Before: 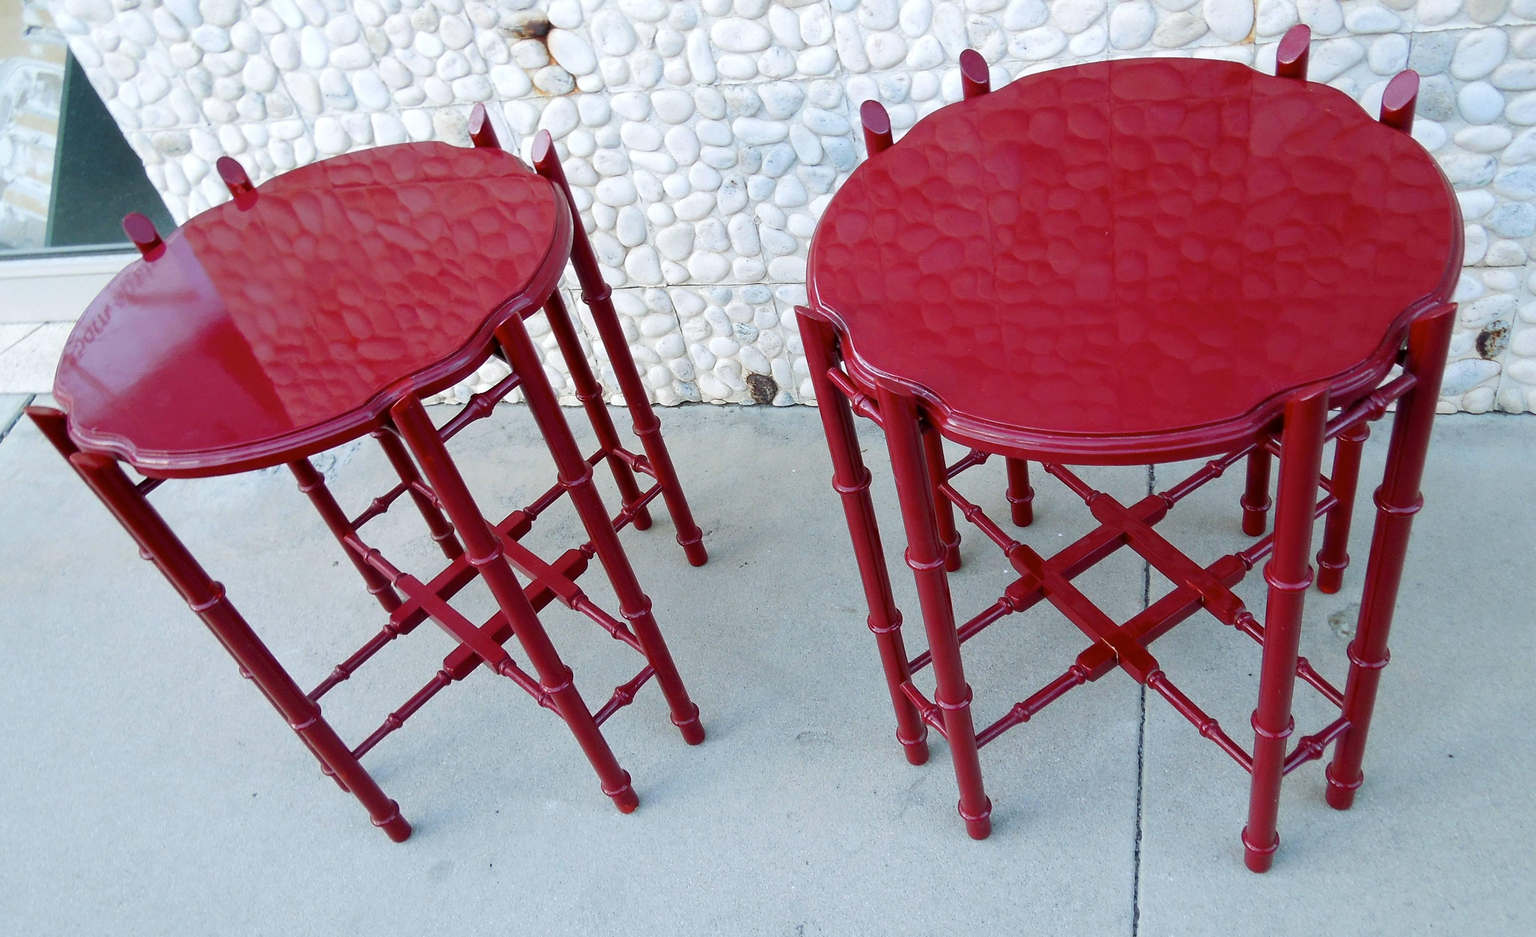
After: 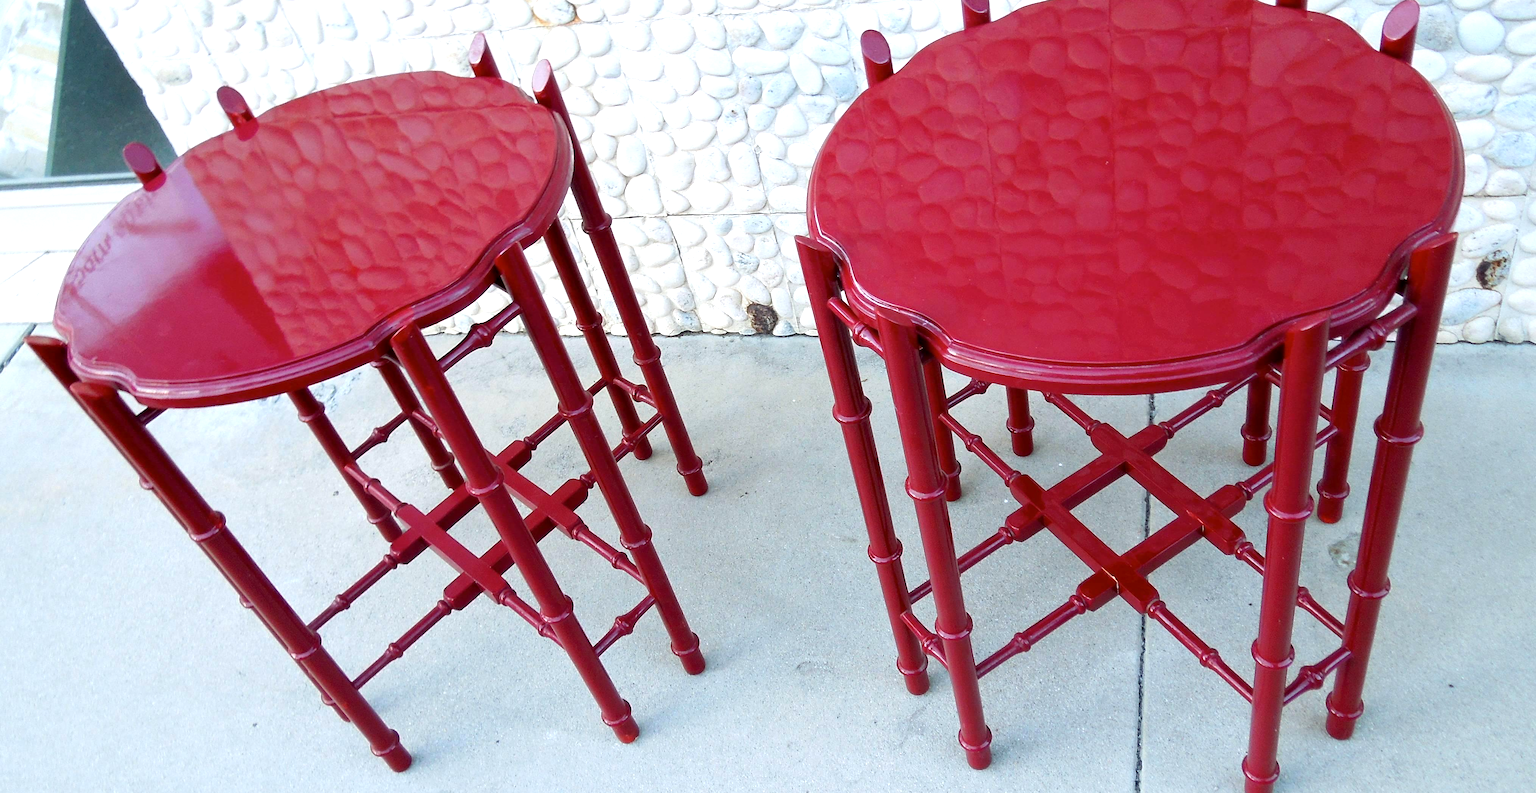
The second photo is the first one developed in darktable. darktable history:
exposure: black level correction 0.001, exposure 0.498 EV, compensate highlight preservation false
crop: top 7.582%, bottom 7.775%
